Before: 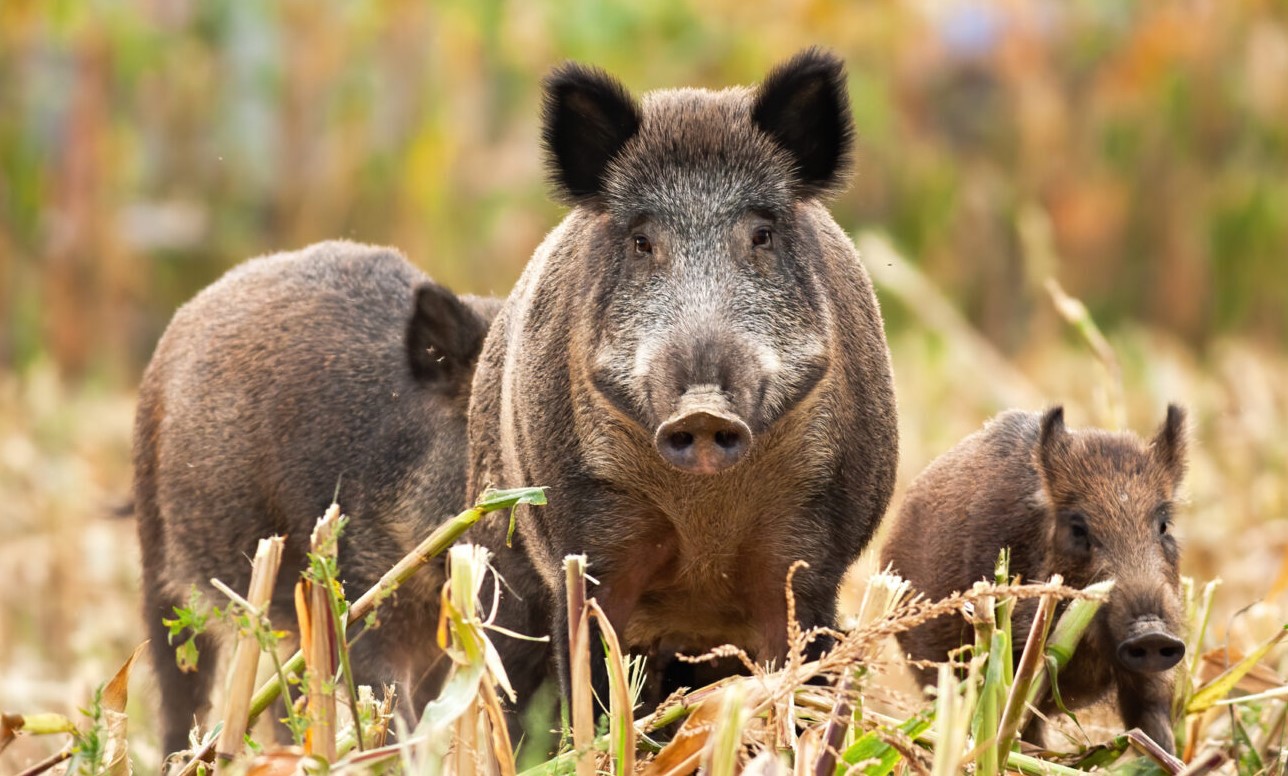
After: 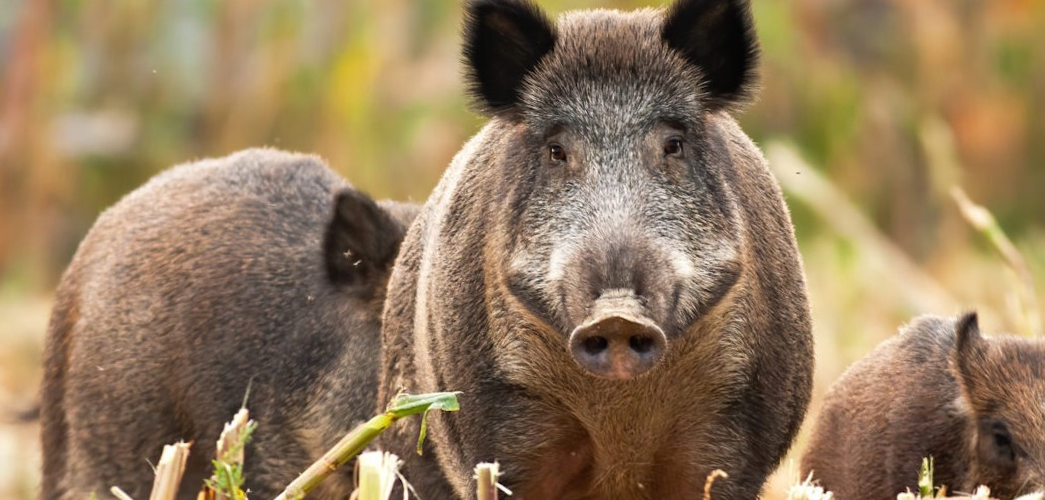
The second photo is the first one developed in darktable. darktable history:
rotate and perspective: rotation 0.215°, lens shift (vertical) -0.139, crop left 0.069, crop right 0.939, crop top 0.002, crop bottom 0.996
crop: left 3.015%, top 8.969%, right 9.647%, bottom 26.457%
